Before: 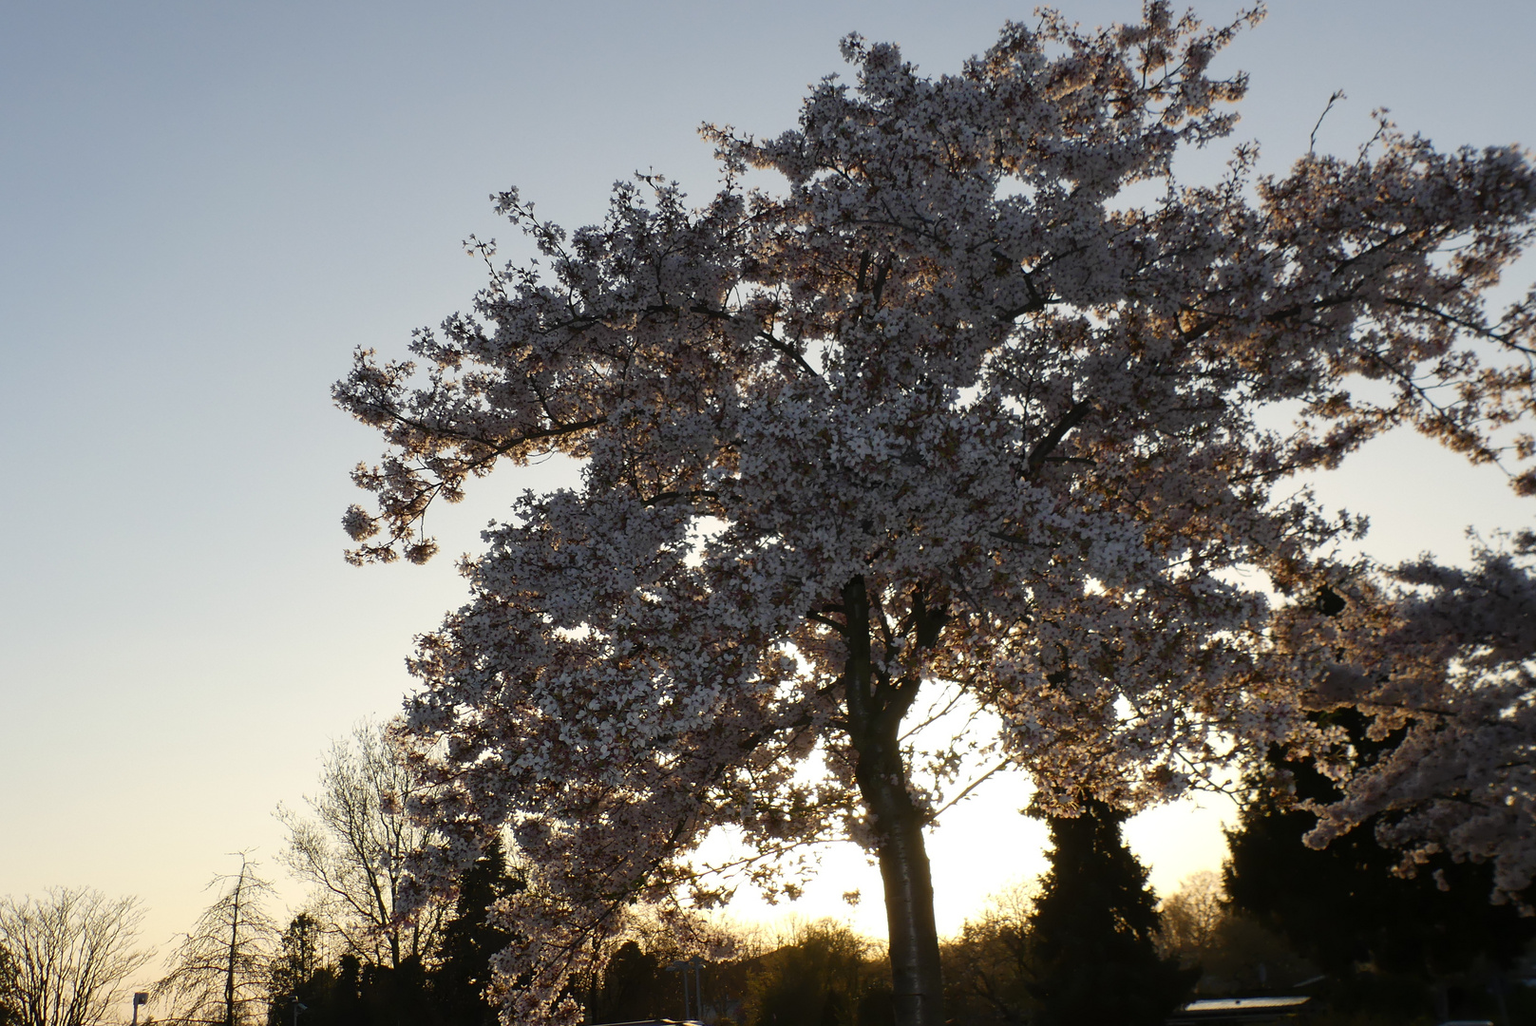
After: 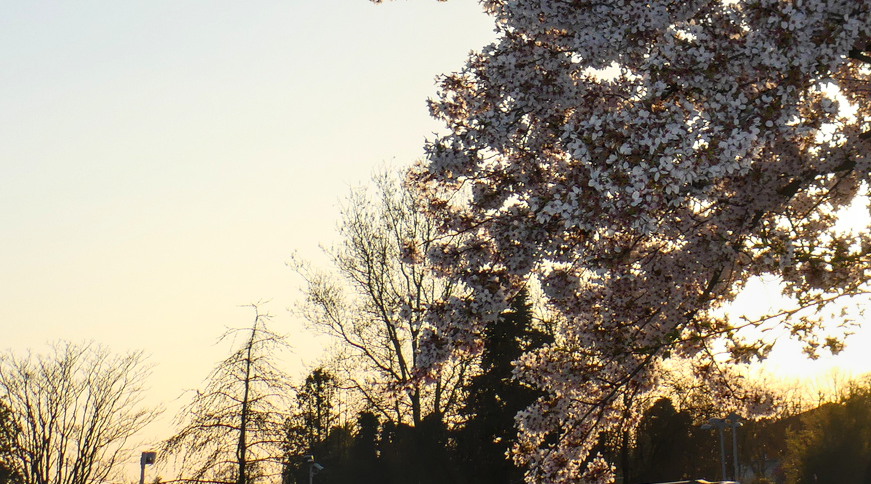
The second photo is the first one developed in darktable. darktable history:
color correction: highlights b* -0.026, saturation 0.979
local contrast: on, module defaults
crop and rotate: top 54.994%, right 46.08%, bottom 0.155%
contrast brightness saturation: contrast 0.196, brightness 0.163, saturation 0.229
